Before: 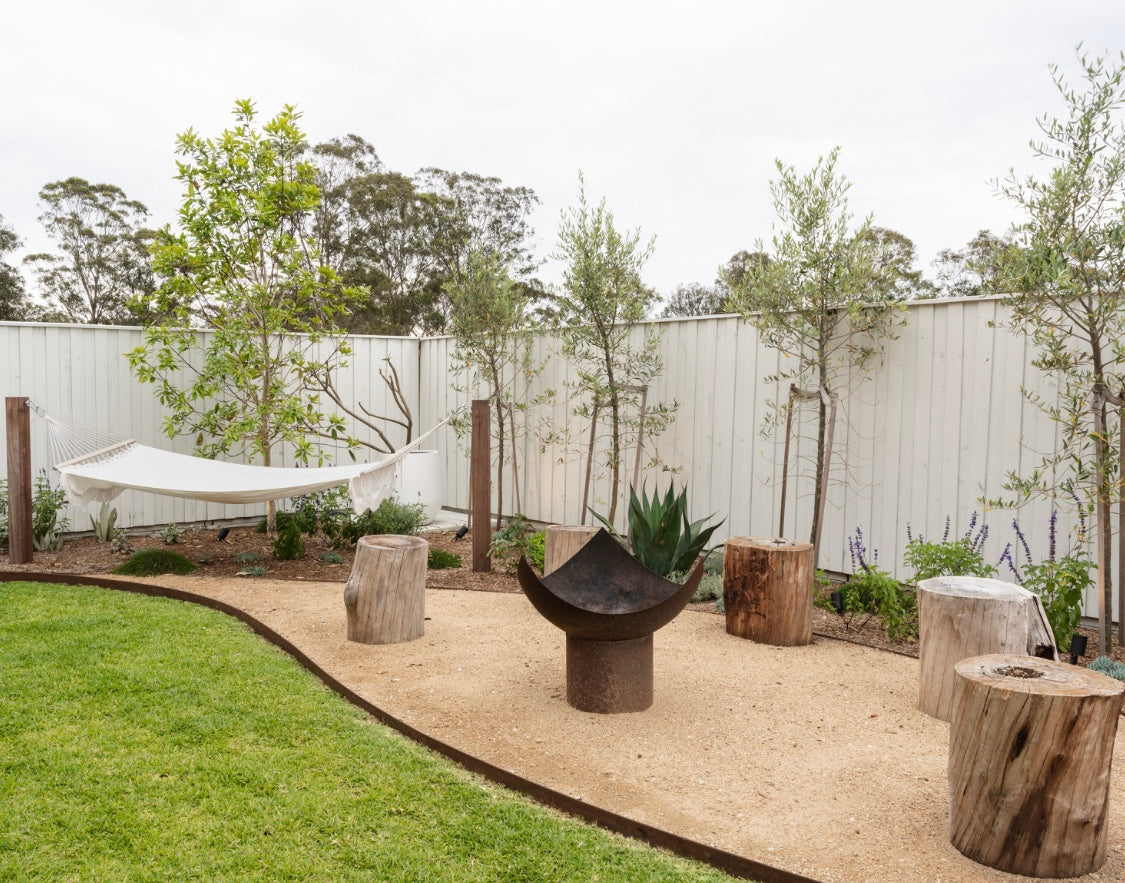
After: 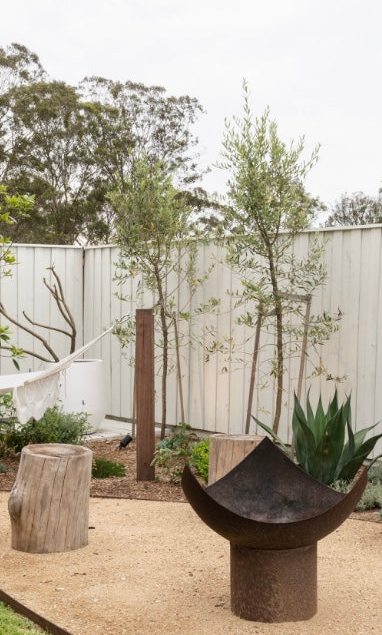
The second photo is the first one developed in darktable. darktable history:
crop and rotate: left 29.952%, top 10.329%, right 36.03%, bottom 17.684%
